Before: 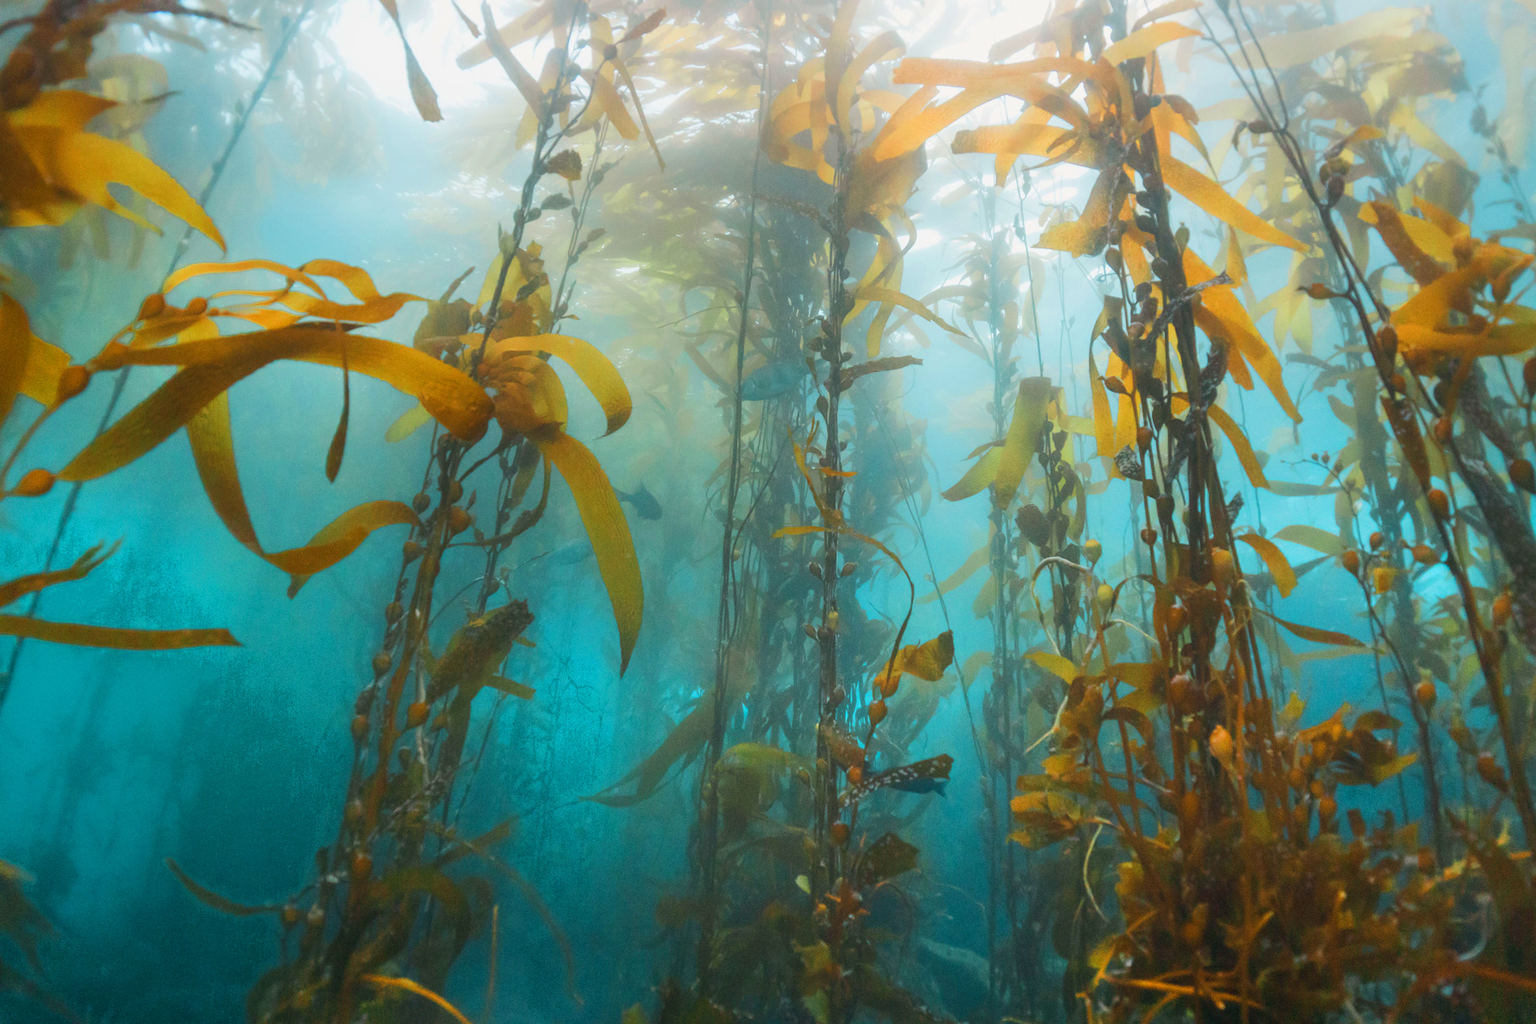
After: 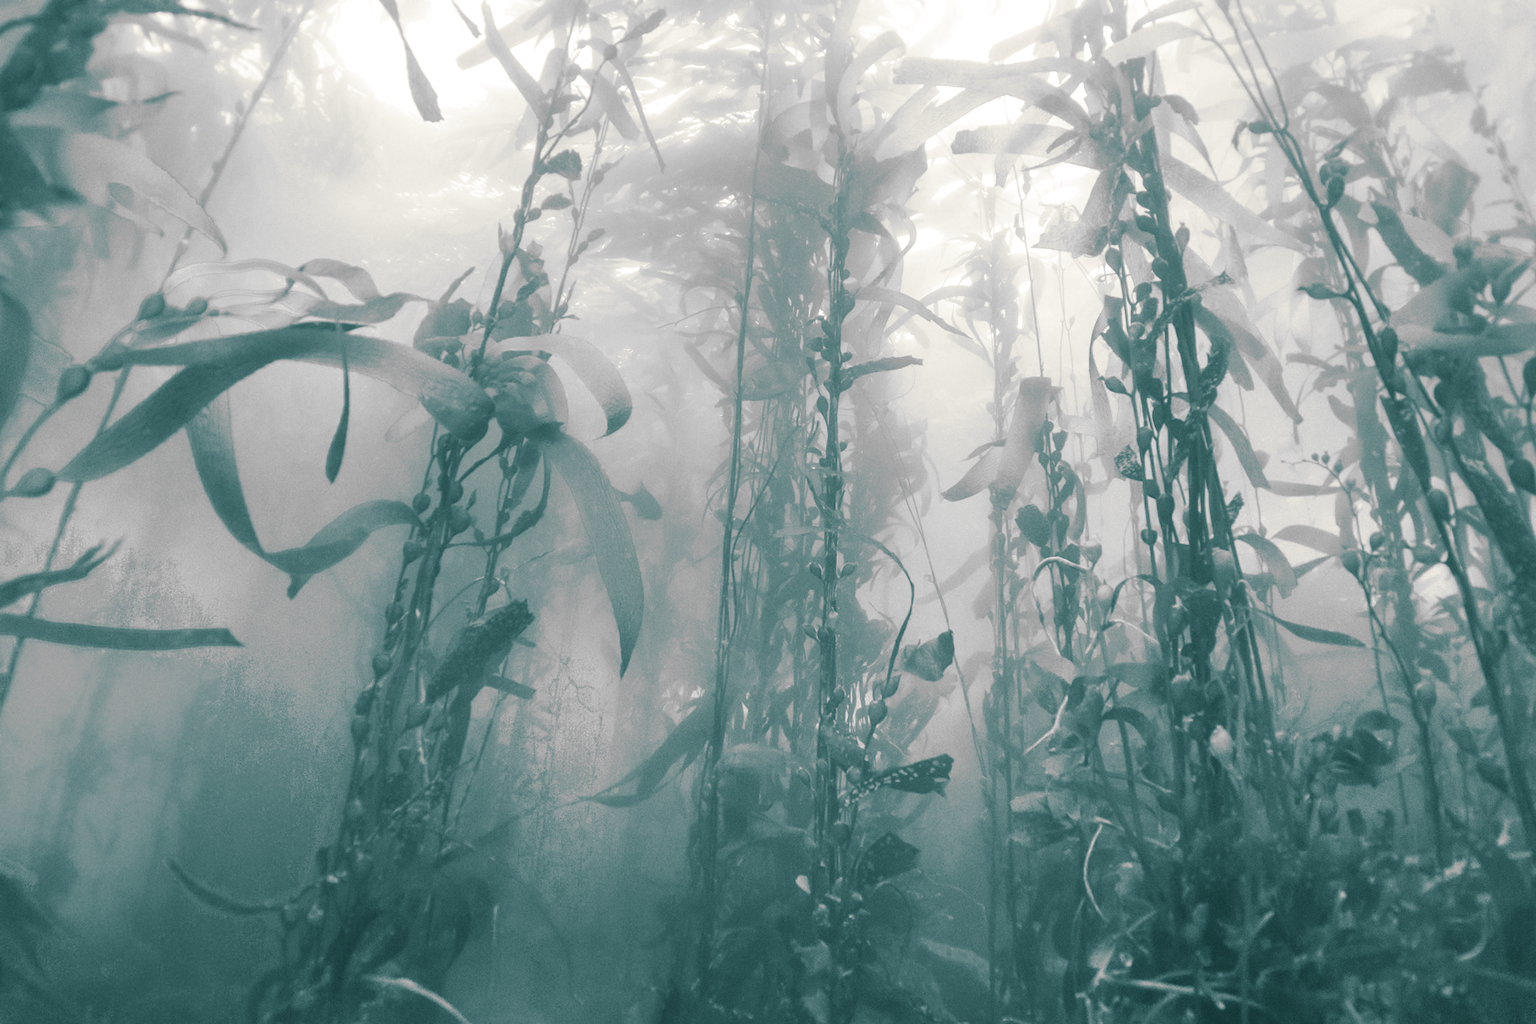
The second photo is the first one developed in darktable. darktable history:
color balance: lift [1.01, 1, 1, 1], gamma [1.097, 1, 1, 1], gain [0.85, 1, 1, 1]
split-toning: shadows › hue 186.43°, highlights › hue 49.29°, compress 30.29%
monochrome: a -92.57, b 58.91
exposure: black level correction 0, exposure 0.7 EV, compensate exposure bias true, compensate highlight preservation false
